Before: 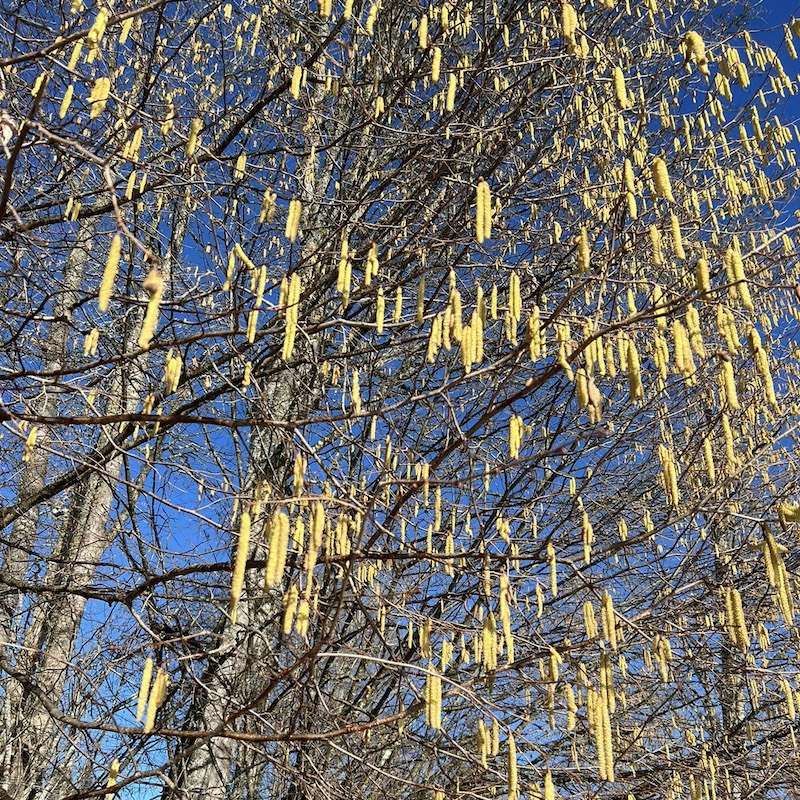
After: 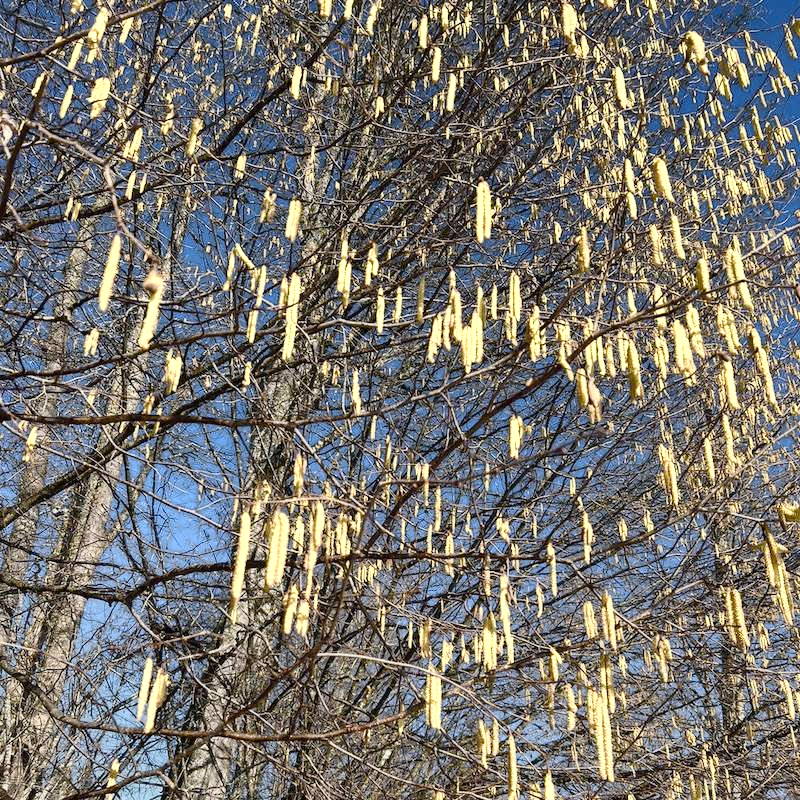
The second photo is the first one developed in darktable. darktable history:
contrast brightness saturation: contrast 0.111, saturation -0.178
color balance rgb: highlights gain › chroma 0.871%, highlights gain › hue 25.25°, linear chroma grading › global chroma 14.543%, perceptual saturation grading › global saturation -9.546%, perceptual saturation grading › highlights -27.344%, perceptual saturation grading › shadows 21.137%, contrast -10.568%
color zones: curves: ch0 [(0.004, 0.306) (0.107, 0.448) (0.252, 0.656) (0.41, 0.398) (0.595, 0.515) (0.768, 0.628)]; ch1 [(0.07, 0.323) (0.151, 0.452) (0.252, 0.608) (0.346, 0.221) (0.463, 0.189) (0.61, 0.368) (0.735, 0.395) (0.921, 0.412)]; ch2 [(0, 0.476) (0.132, 0.512) (0.243, 0.512) (0.397, 0.48) (0.522, 0.376) (0.634, 0.536) (0.761, 0.46)]
